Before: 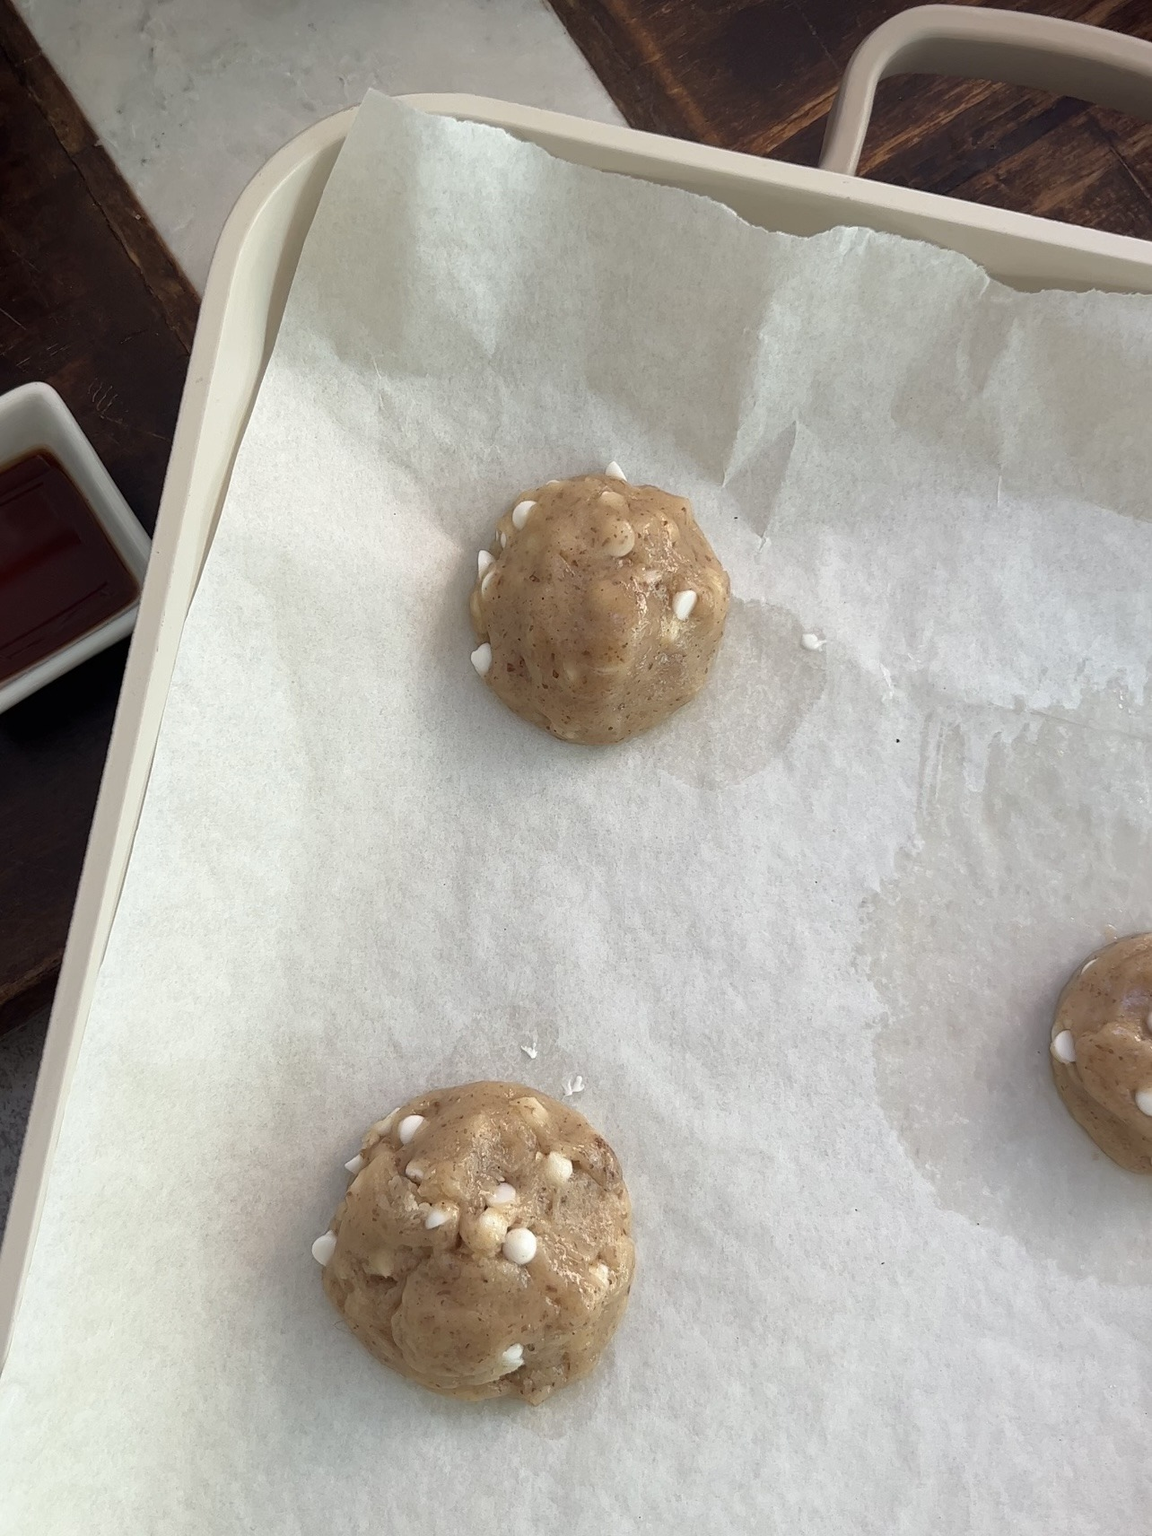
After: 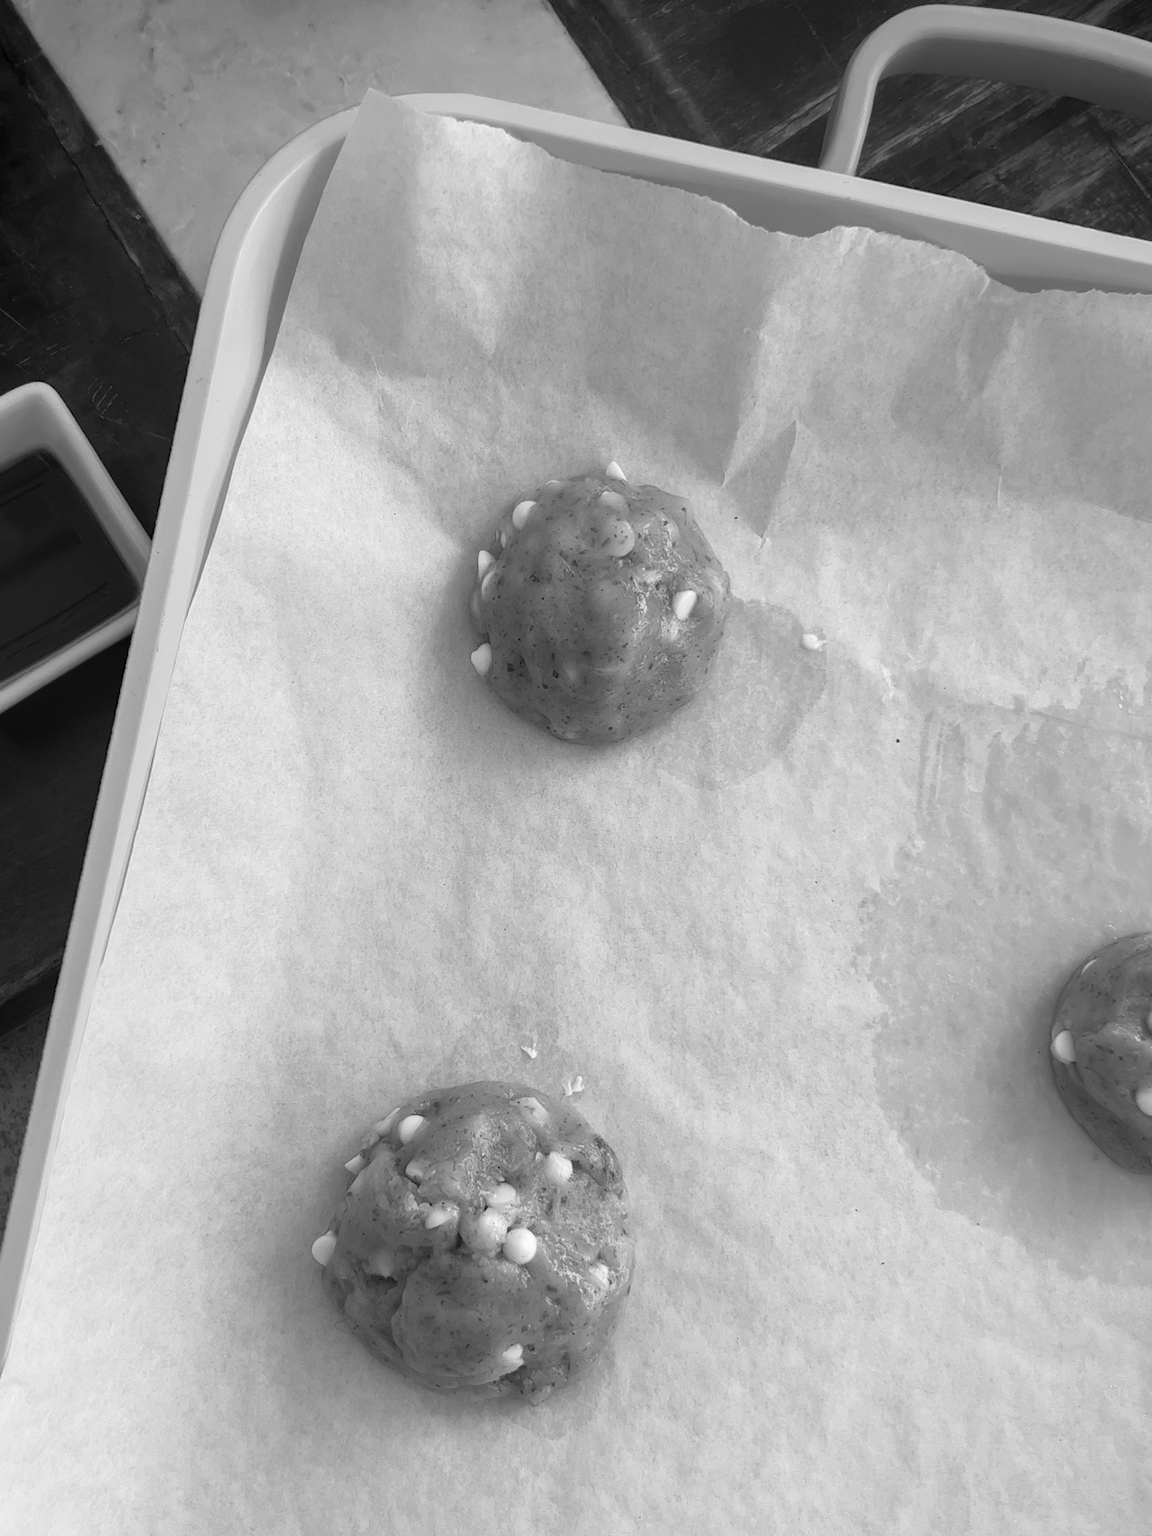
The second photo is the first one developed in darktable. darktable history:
white balance: emerald 1
contrast equalizer: octaves 7, y [[0.502, 0.505, 0.512, 0.529, 0.564, 0.588], [0.5 ×6], [0.502, 0.505, 0.512, 0.529, 0.564, 0.588], [0, 0.001, 0.001, 0.004, 0.008, 0.011], [0, 0.001, 0.001, 0.004, 0.008, 0.011]], mix -1
local contrast: on, module defaults
monochrome: a 32, b 64, size 2.3
